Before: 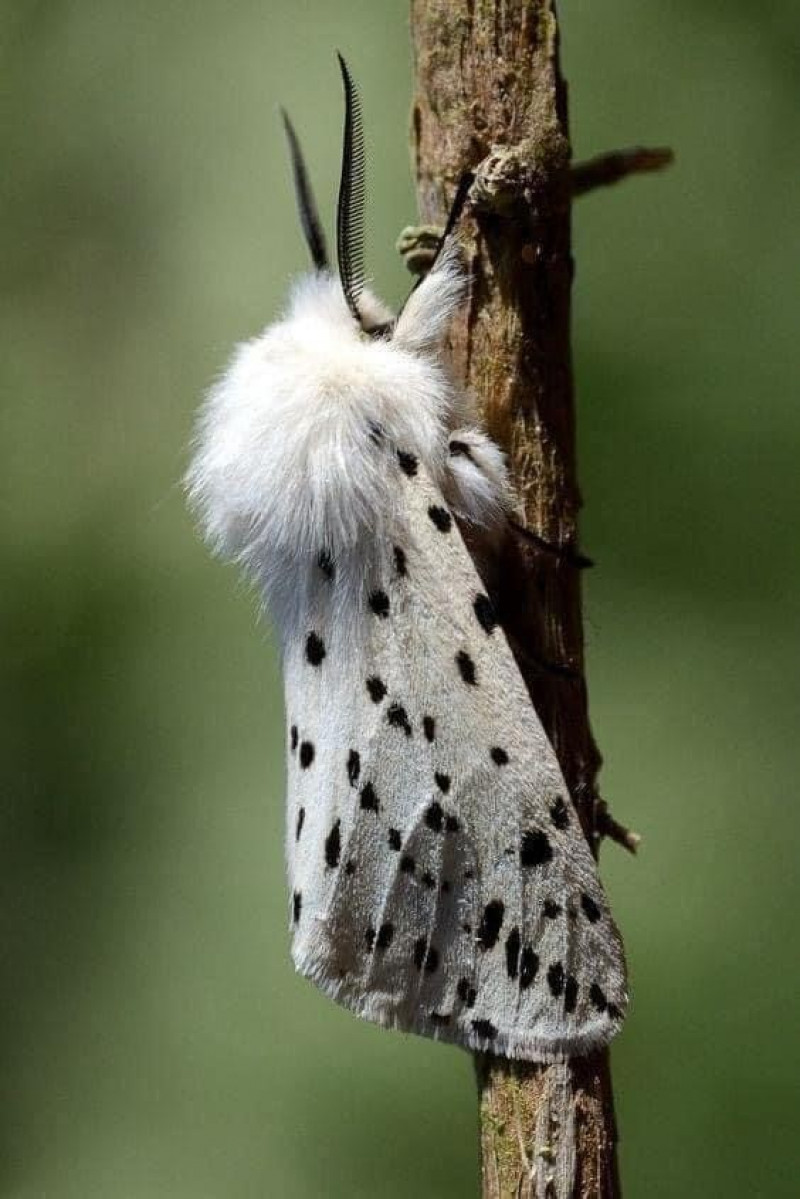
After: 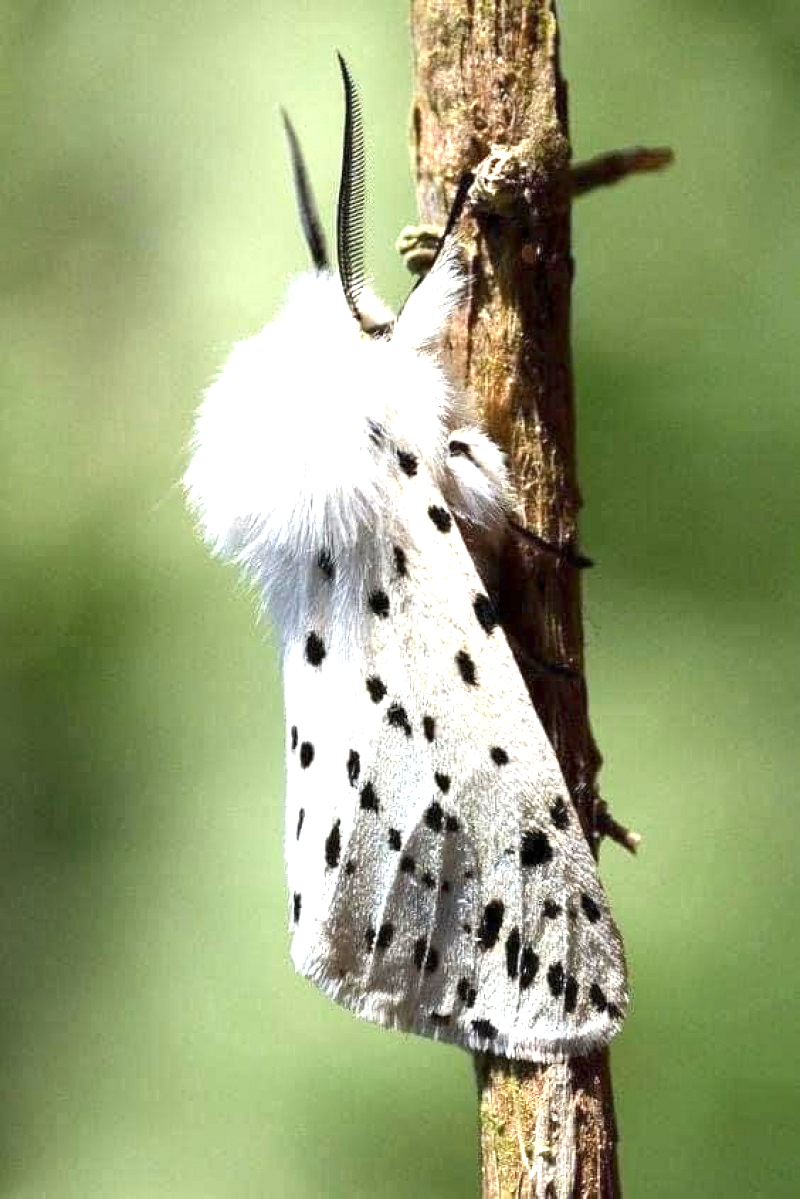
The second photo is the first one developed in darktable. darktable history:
exposure: exposure 1.501 EV, compensate highlight preservation false
